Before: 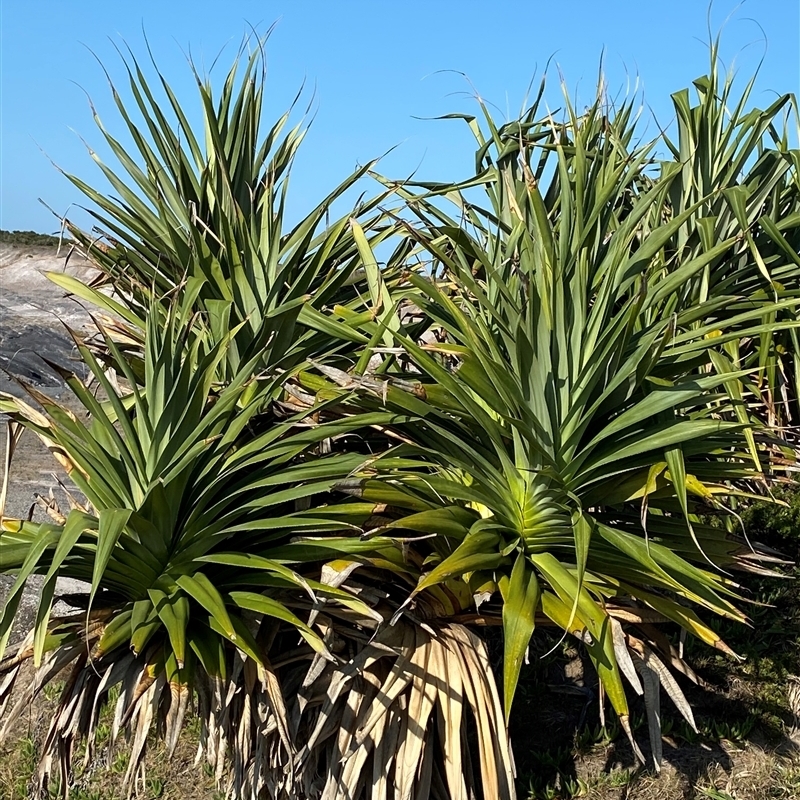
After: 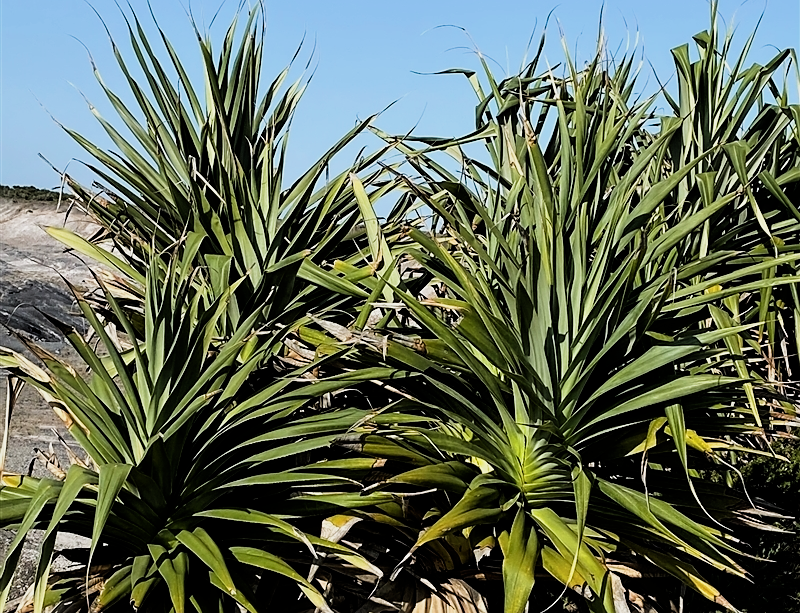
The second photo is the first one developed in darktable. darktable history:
crop: top 5.667%, bottom 17.637%
filmic rgb: black relative exposure -5 EV, white relative exposure 3.5 EV, hardness 3.19, contrast 1.3, highlights saturation mix -50%
sharpen: radius 1.458, amount 0.398, threshold 1.271
